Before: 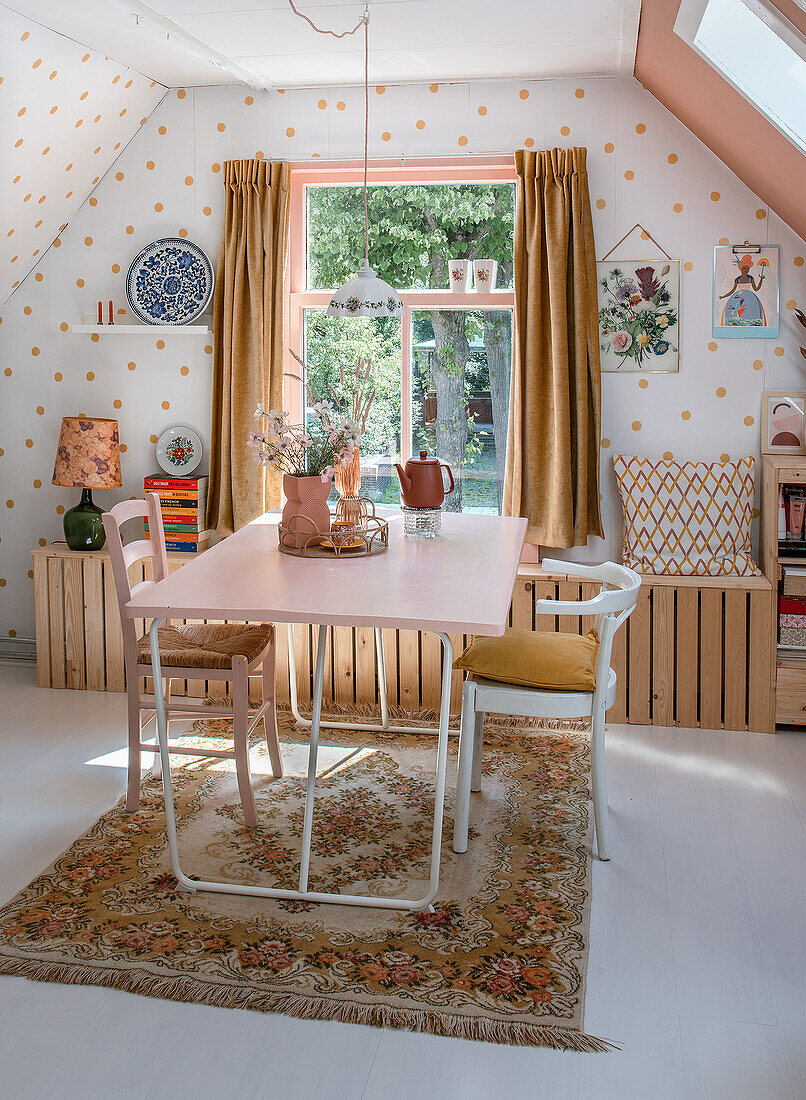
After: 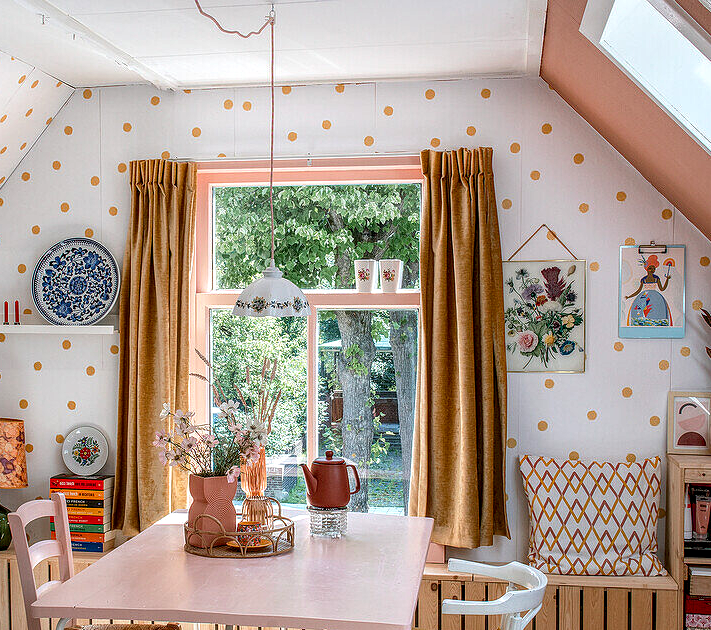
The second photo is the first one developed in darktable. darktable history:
local contrast: detail 144%
contrast brightness saturation: saturation 0.182
crop and rotate: left 11.688%, bottom 42.663%
